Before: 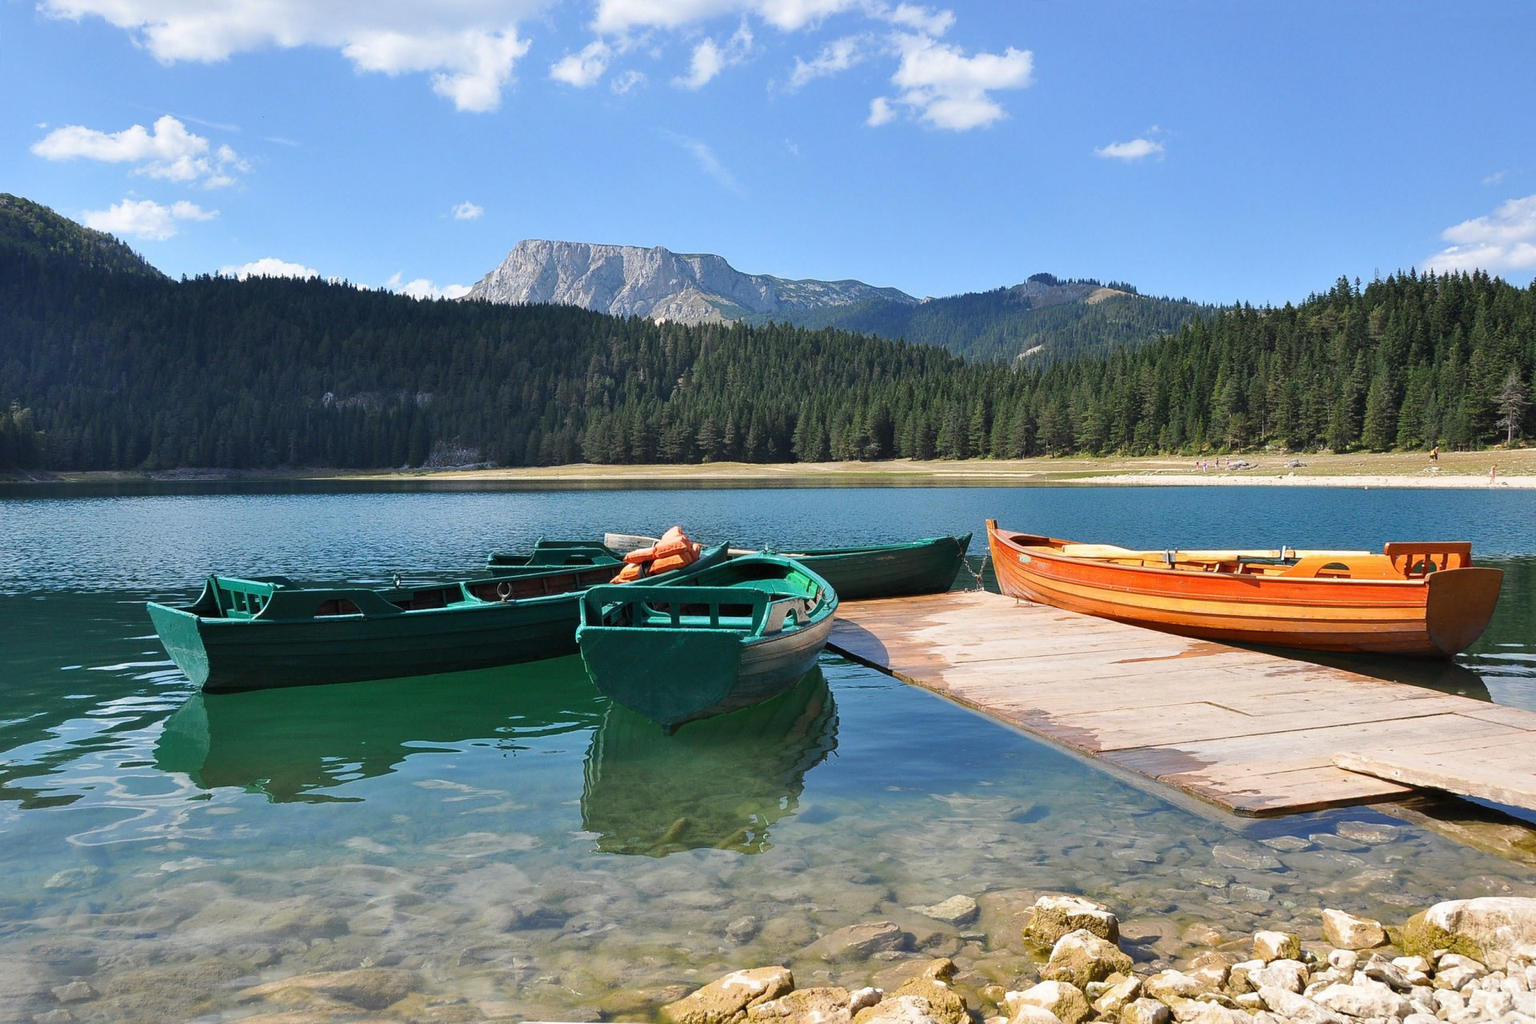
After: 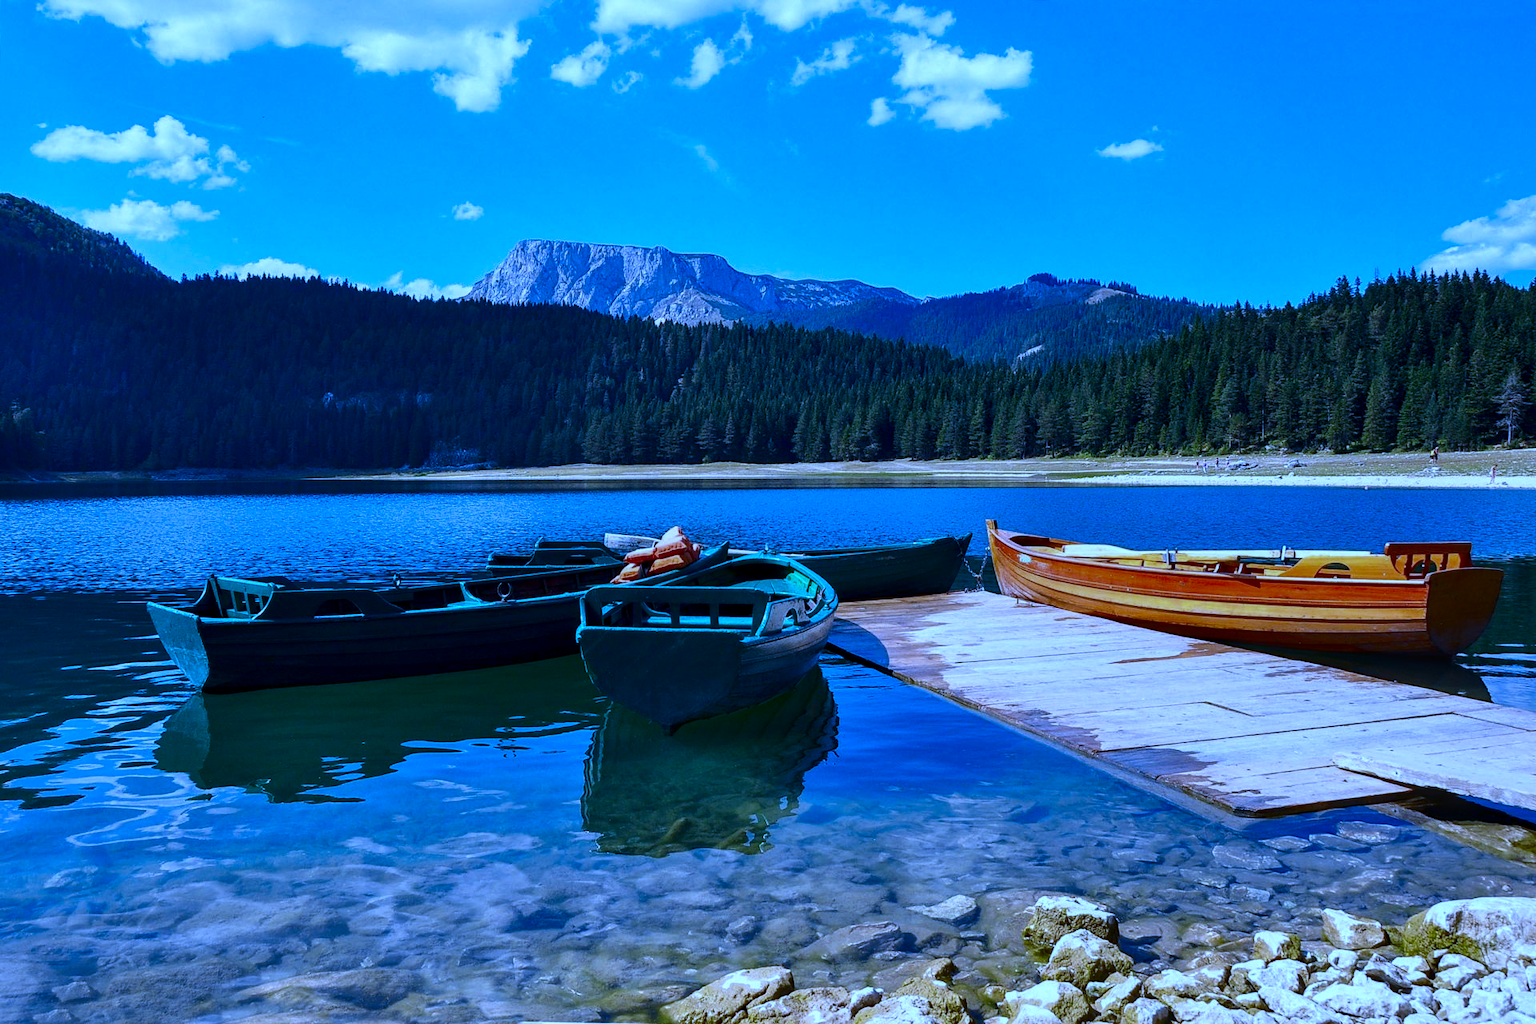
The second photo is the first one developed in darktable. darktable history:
white balance: red 0.766, blue 1.537
local contrast: on, module defaults
contrast brightness saturation: contrast 0.1, brightness -0.26, saturation 0.14
